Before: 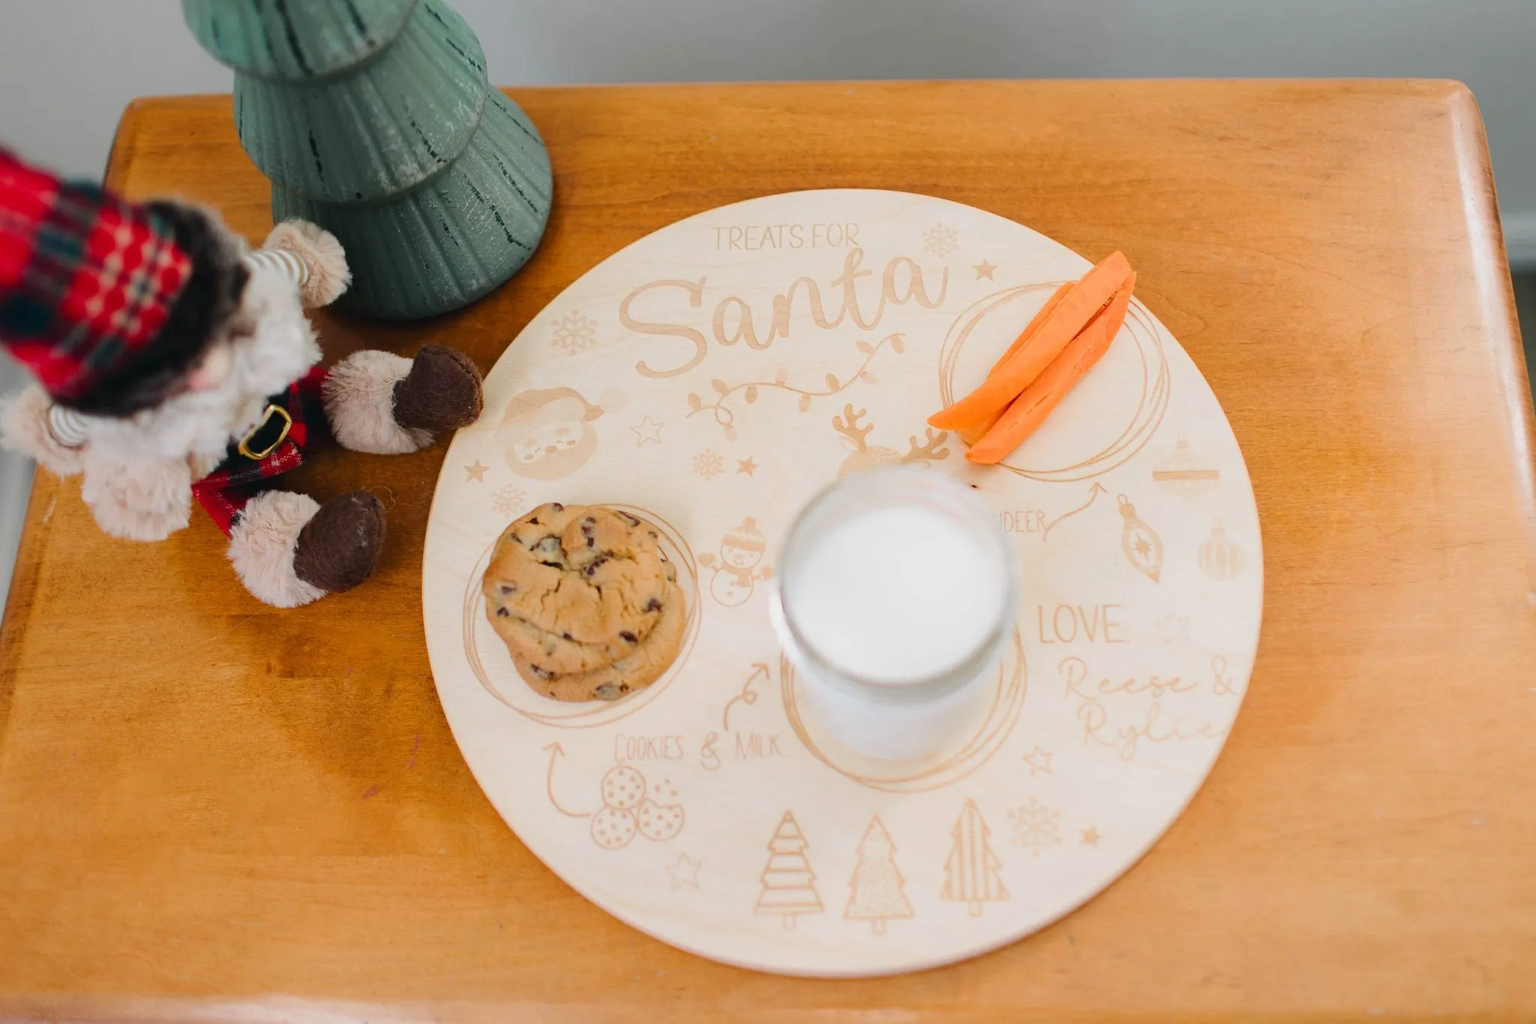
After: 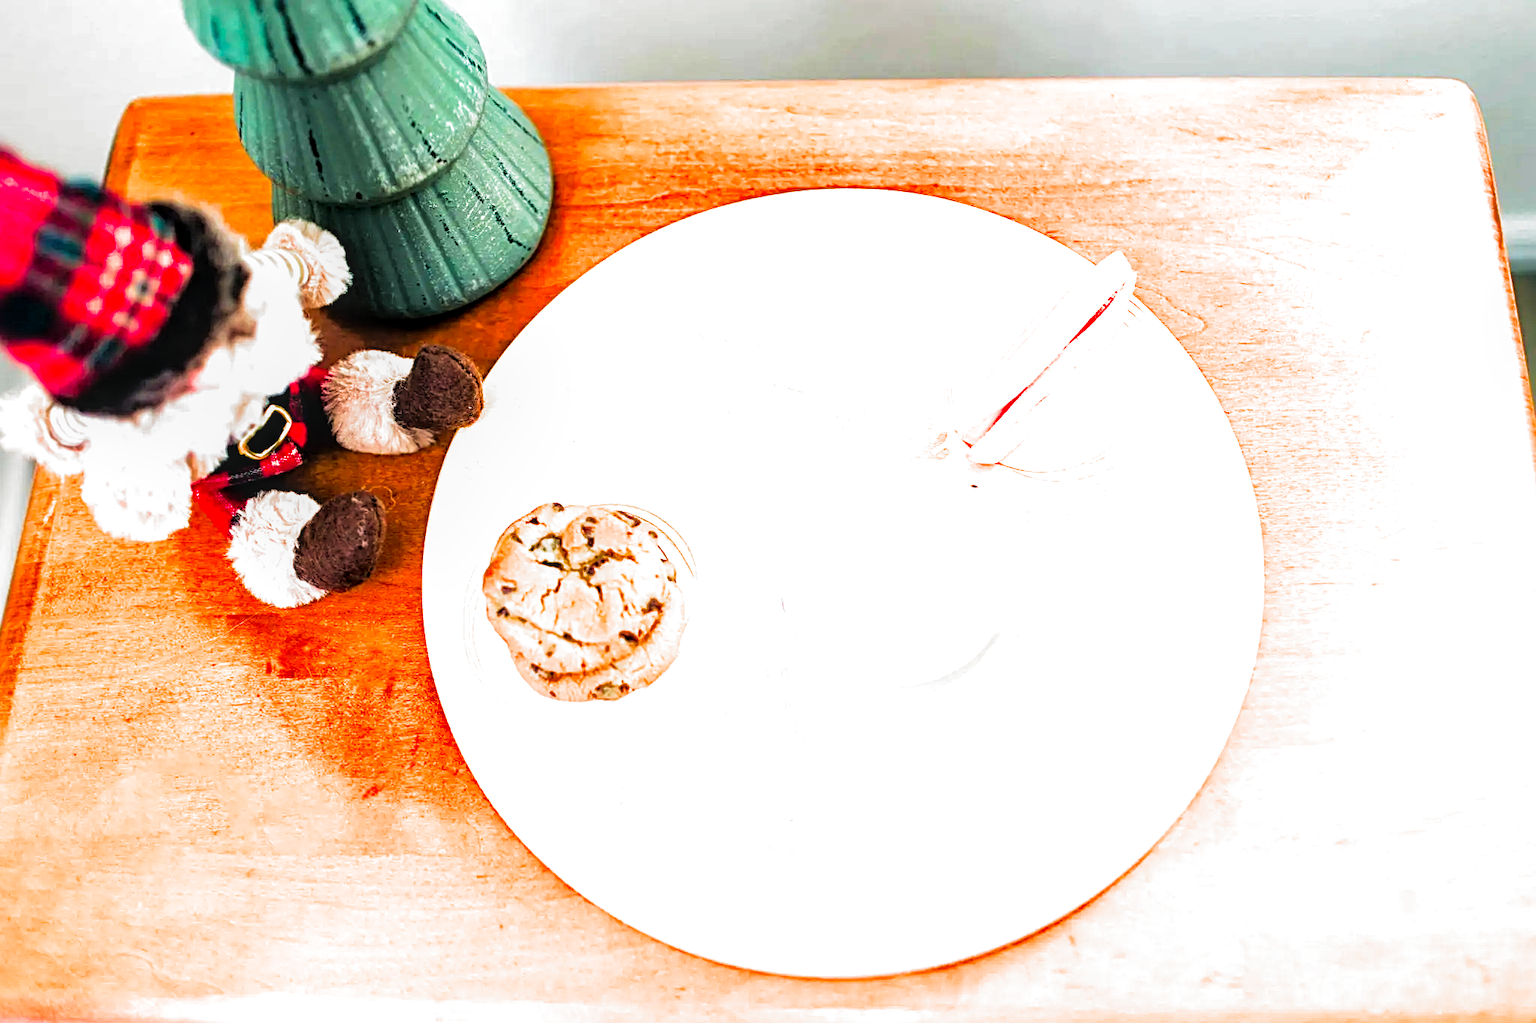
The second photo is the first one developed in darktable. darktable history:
sharpen: radius 4
exposure: black level correction 0, exposure 1.1 EV, compensate exposure bias true, compensate highlight preservation false
contrast brightness saturation: saturation 0.5
local contrast: detail 130%
tone curve: curves: ch0 [(0, 0) (0.004, 0.001) (0.133, 0.112) (0.325, 0.362) (0.832, 0.893) (1, 1)], color space Lab, linked channels, preserve colors none
velvia: on, module defaults
shadows and highlights: on, module defaults
filmic rgb: black relative exposure -8.2 EV, white relative exposure 2.2 EV, threshold 3 EV, hardness 7.11, latitude 75%, contrast 1.325, highlights saturation mix -2%, shadows ↔ highlights balance 30%, preserve chrominance RGB euclidean norm, color science v5 (2021), contrast in shadows safe, contrast in highlights safe, enable highlight reconstruction true
